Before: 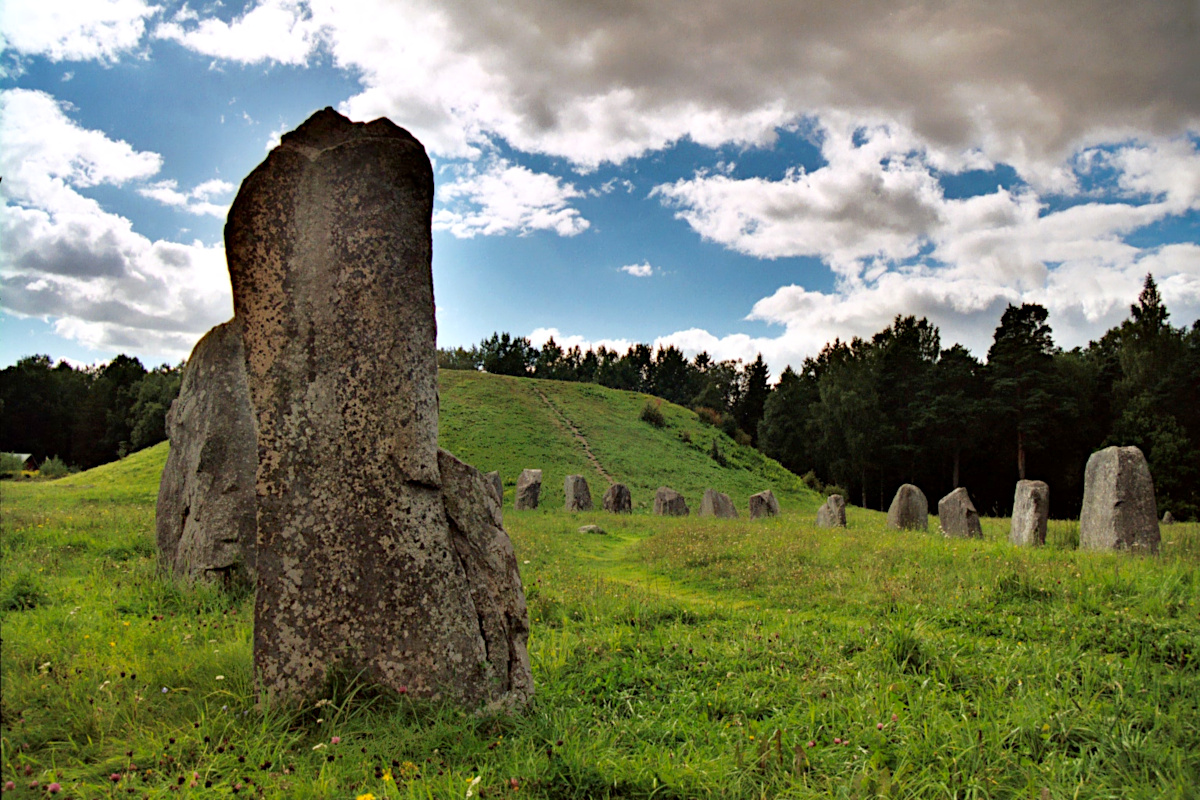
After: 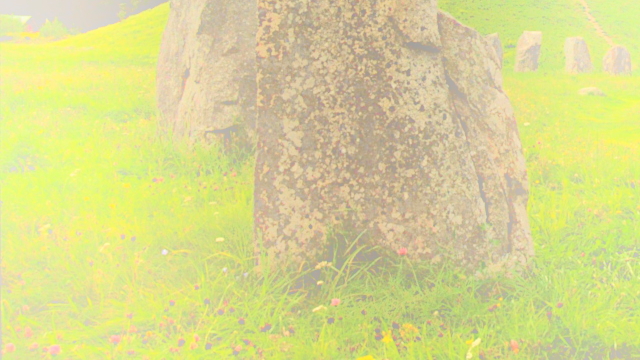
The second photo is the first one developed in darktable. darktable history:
crop and rotate: top 54.778%, right 46.61%, bottom 0.159%
bloom: size 25%, threshold 5%, strength 90%
tone curve: curves: ch0 [(0, 0.021) (0.049, 0.044) (0.152, 0.14) (0.328, 0.377) (0.473, 0.543) (0.641, 0.705) (0.85, 0.894) (1, 0.969)]; ch1 [(0, 0) (0.302, 0.331) (0.433, 0.432) (0.472, 0.47) (0.502, 0.503) (0.527, 0.521) (0.564, 0.58) (0.614, 0.626) (0.677, 0.701) (0.859, 0.885) (1, 1)]; ch2 [(0, 0) (0.33, 0.301) (0.447, 0.44) (0.487, 0.496) (0.502, 0.516) (0.535, 0.563) (0.565, 0.593) (0.608, 0.638) (1, 1)], color space Lab, independent channels, preserve colors none
